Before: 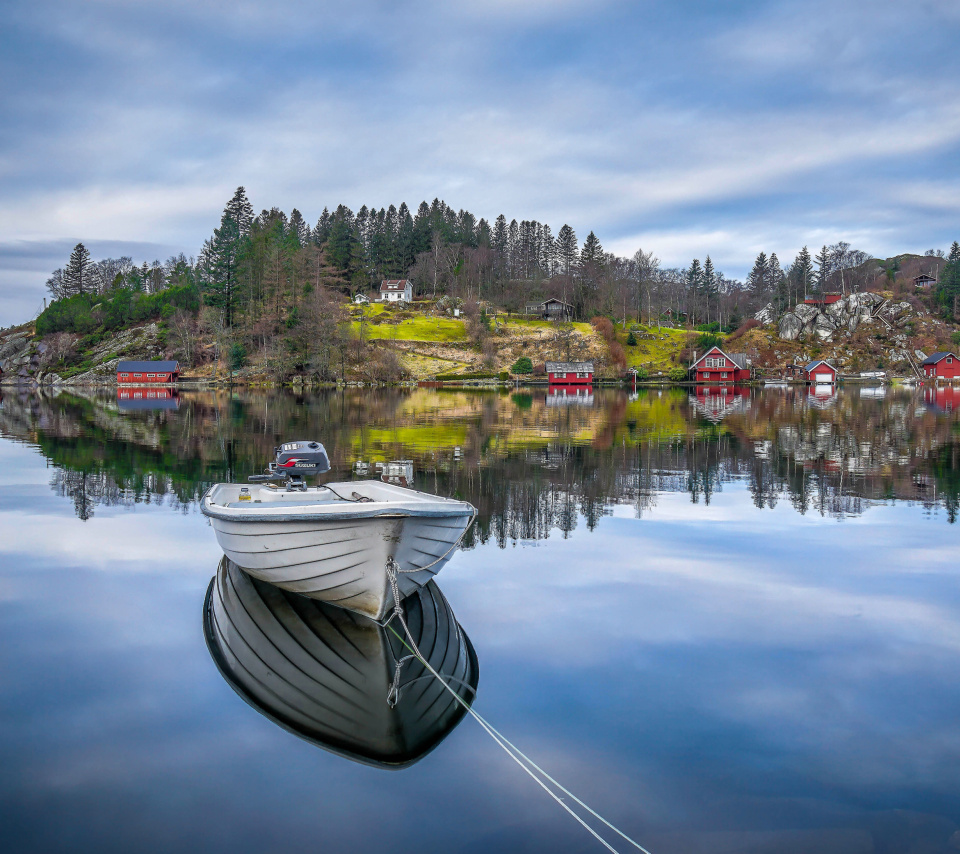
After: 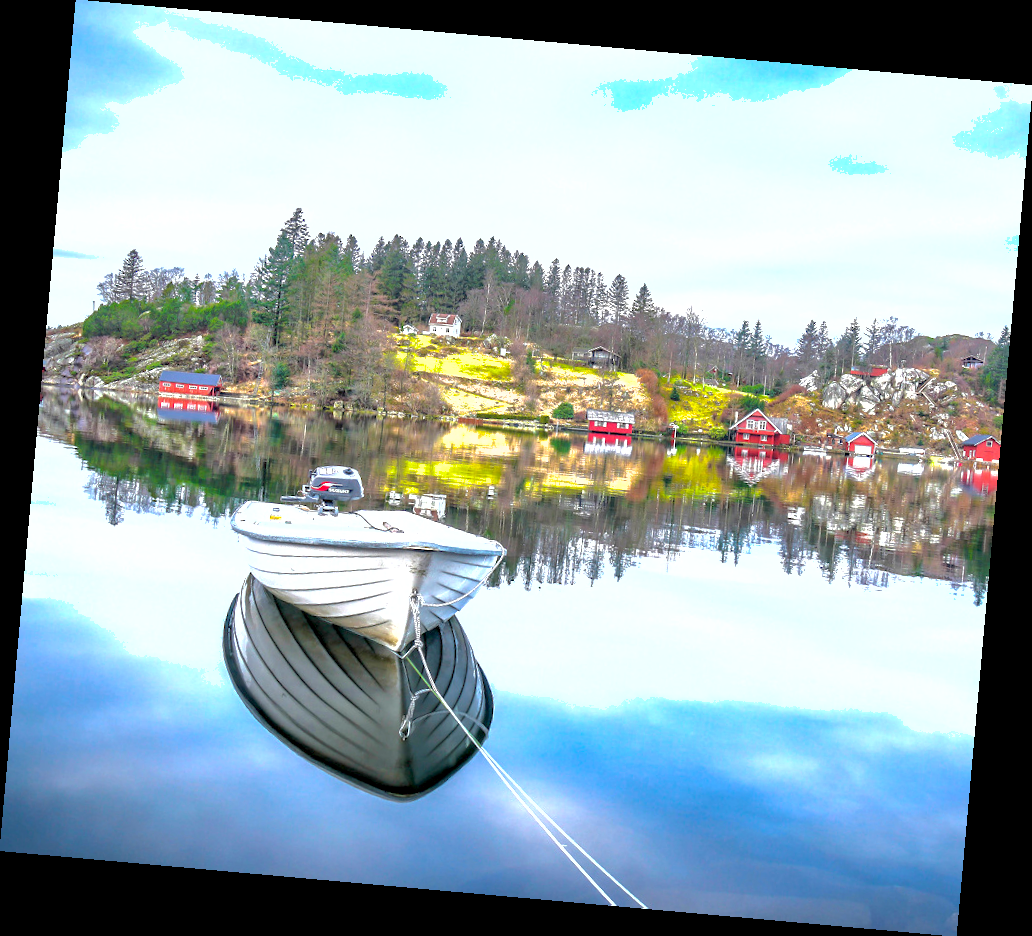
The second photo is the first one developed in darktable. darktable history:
shadows and highlights: on, module defaults
exposure: black level correction 0.001, exposure 1.646 EV, compensate exposure bias true, compensate highlight preservation false
rotate and perspective: rotation 5.12°, automatic cropping off
